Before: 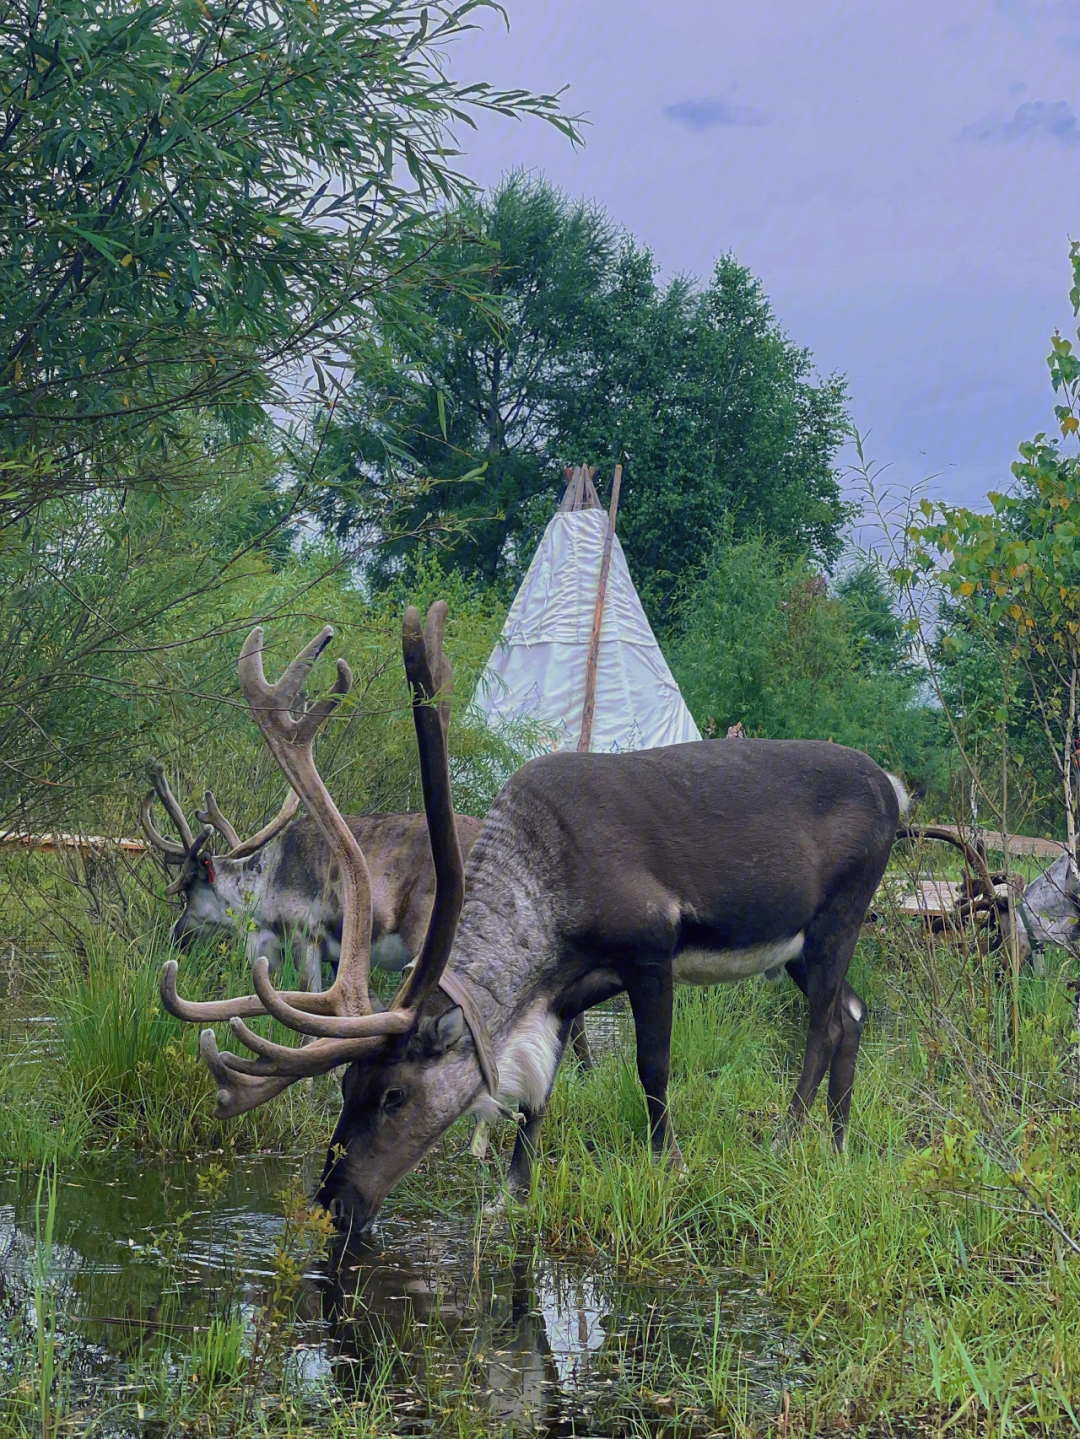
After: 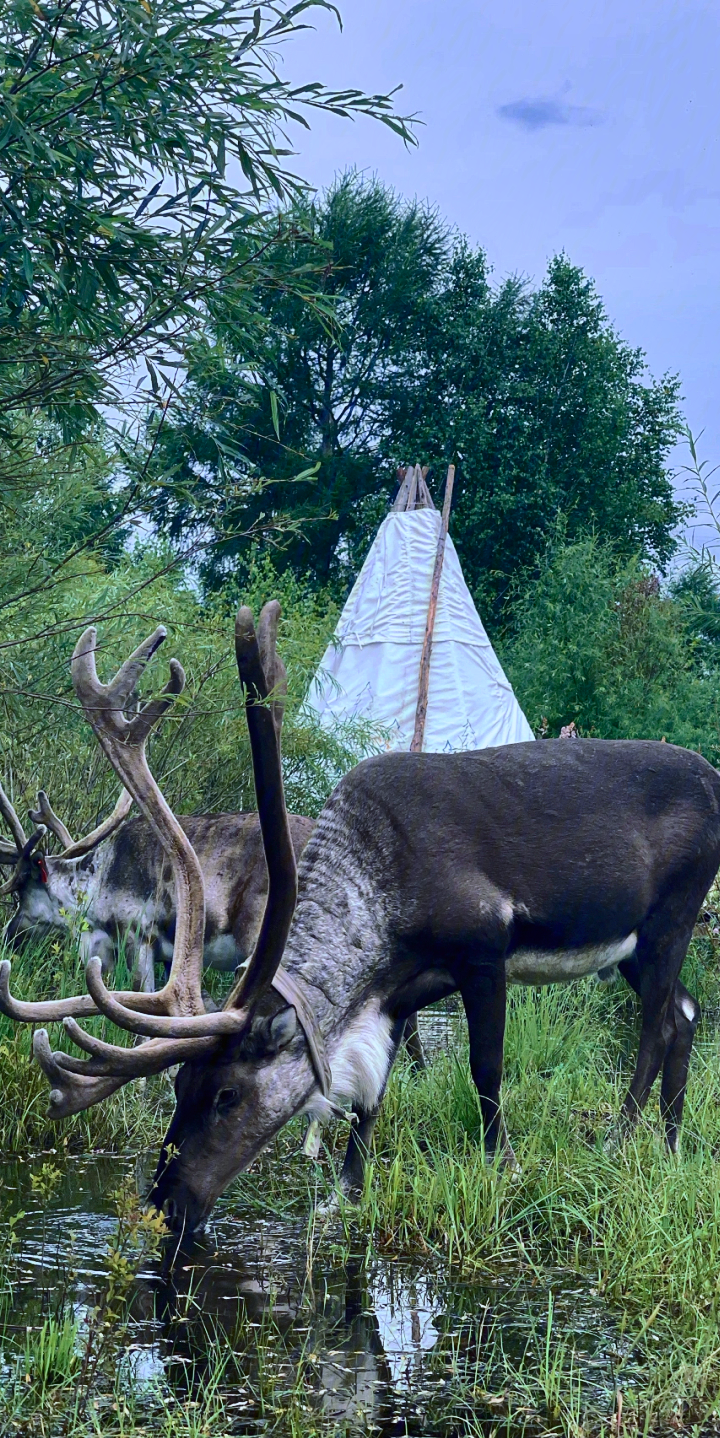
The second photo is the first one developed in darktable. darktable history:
crop and rotate: left 15.58%, right 17.717%
shadows and highlights: soften with gaussian
contrast brightness saturation: contrast 0.286
color calibration: x 0.372, y 0.386, temperature 4286.59 K
